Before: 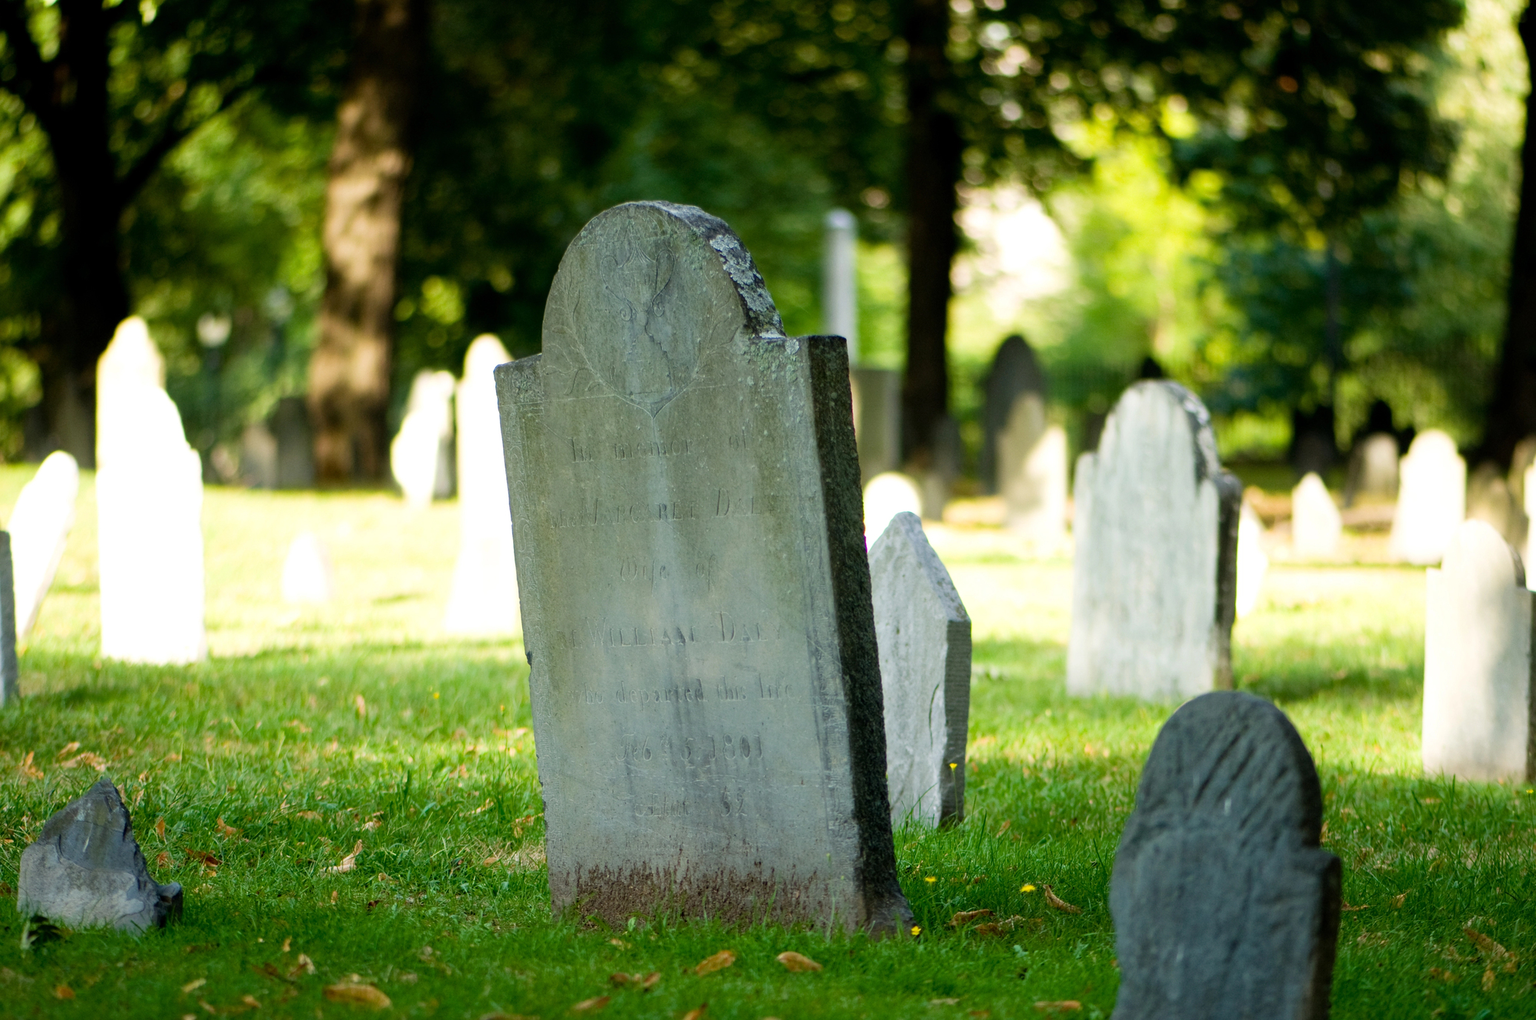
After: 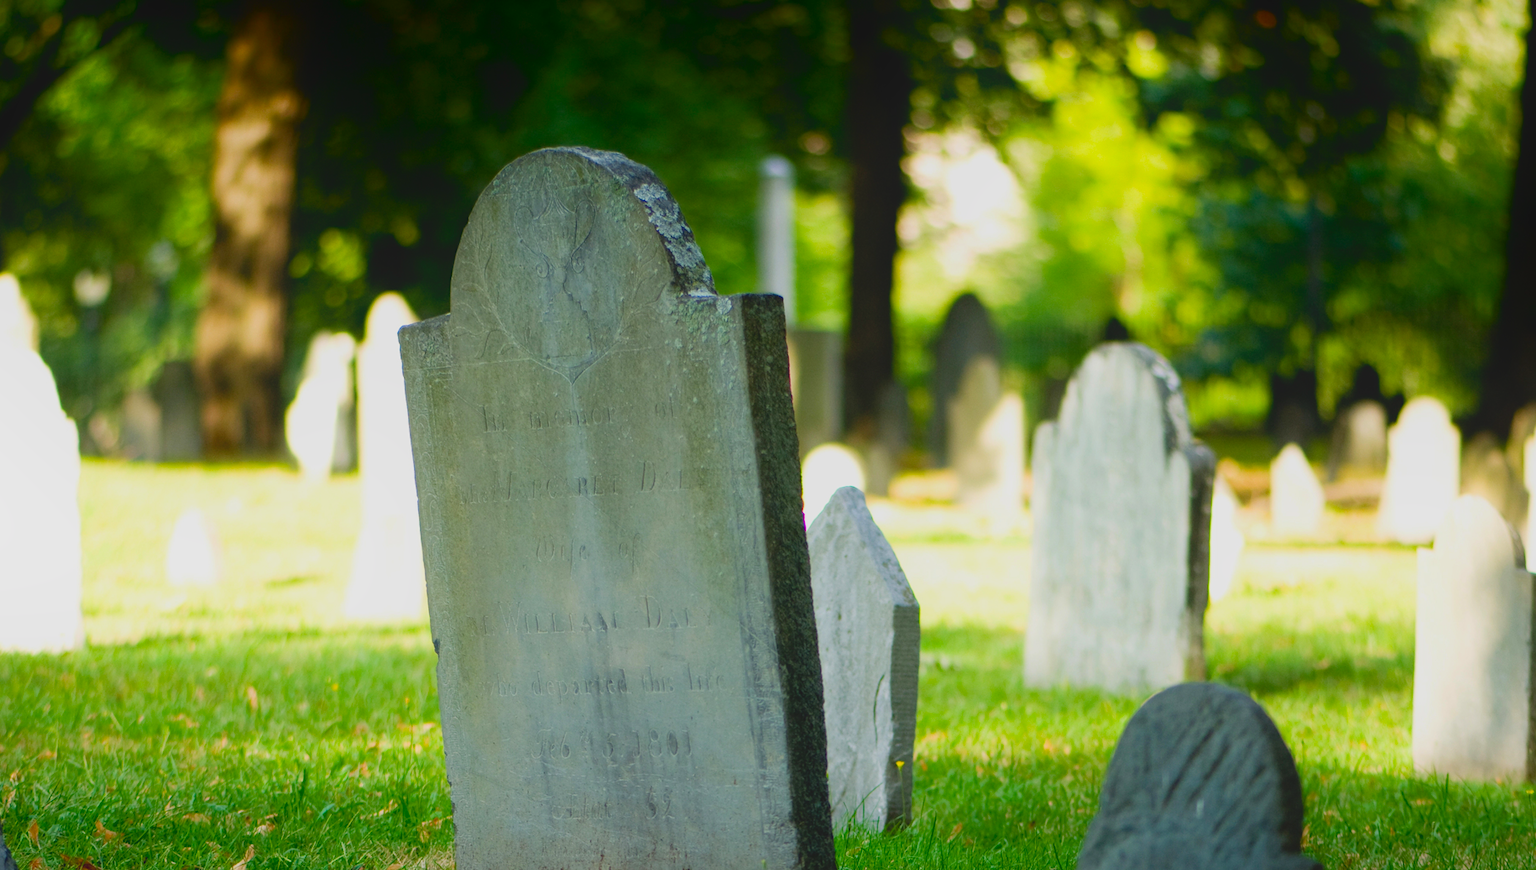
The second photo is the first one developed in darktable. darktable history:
contrast brightness saturation: contrast -0.209, saturation 0.186
shadows and highlights: shadows -71.33, highlights 35.39, soften with gaussian
crop: left 8.484%, top 6.604%, bottom 15.241%
